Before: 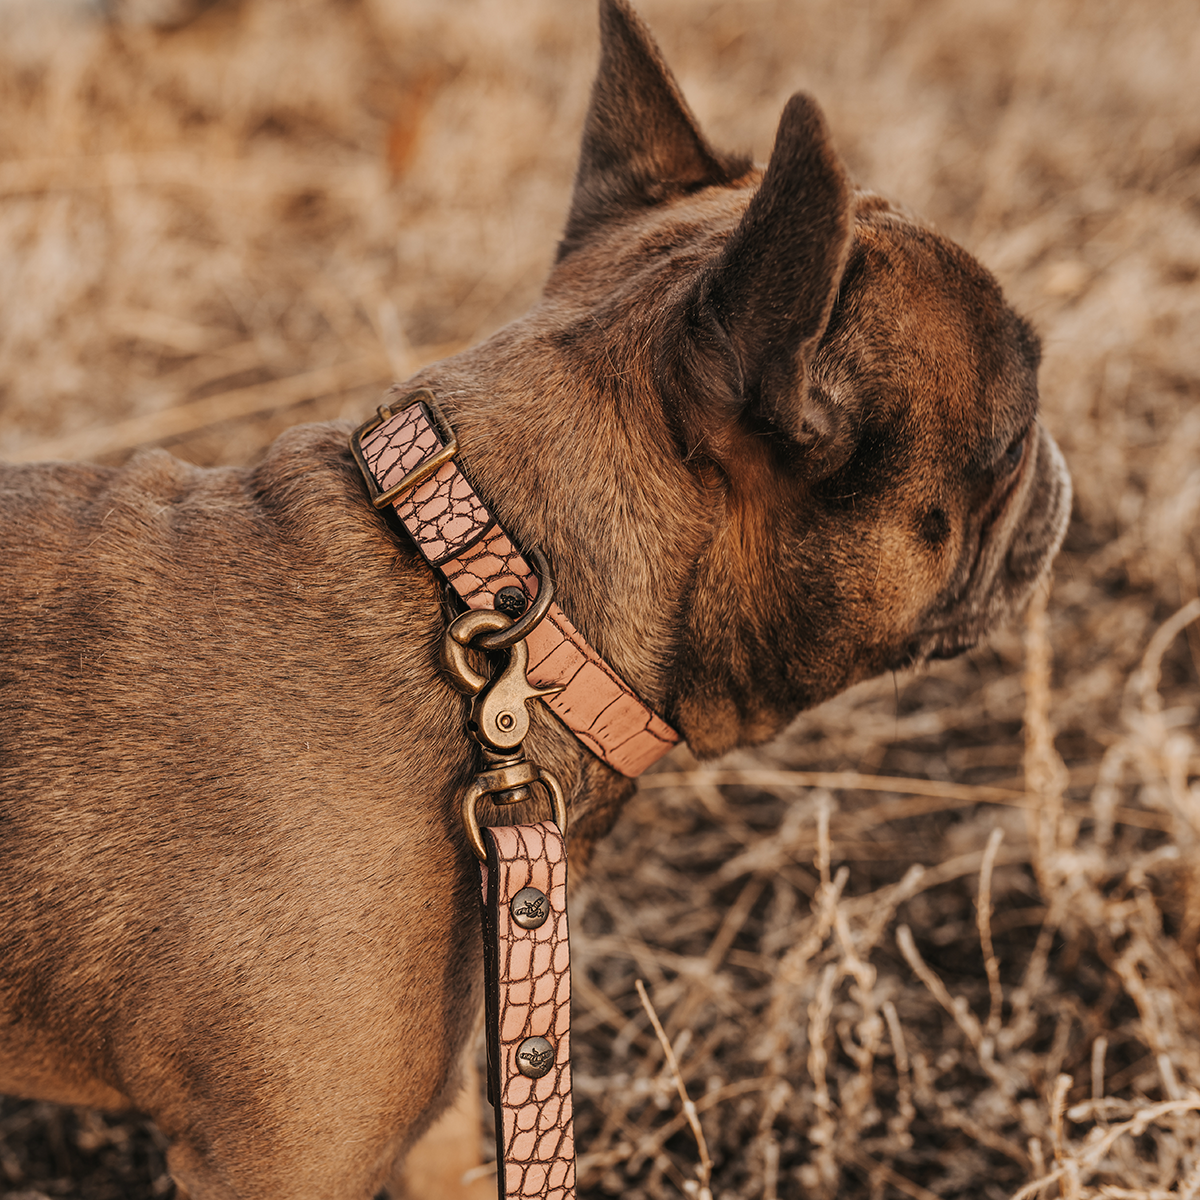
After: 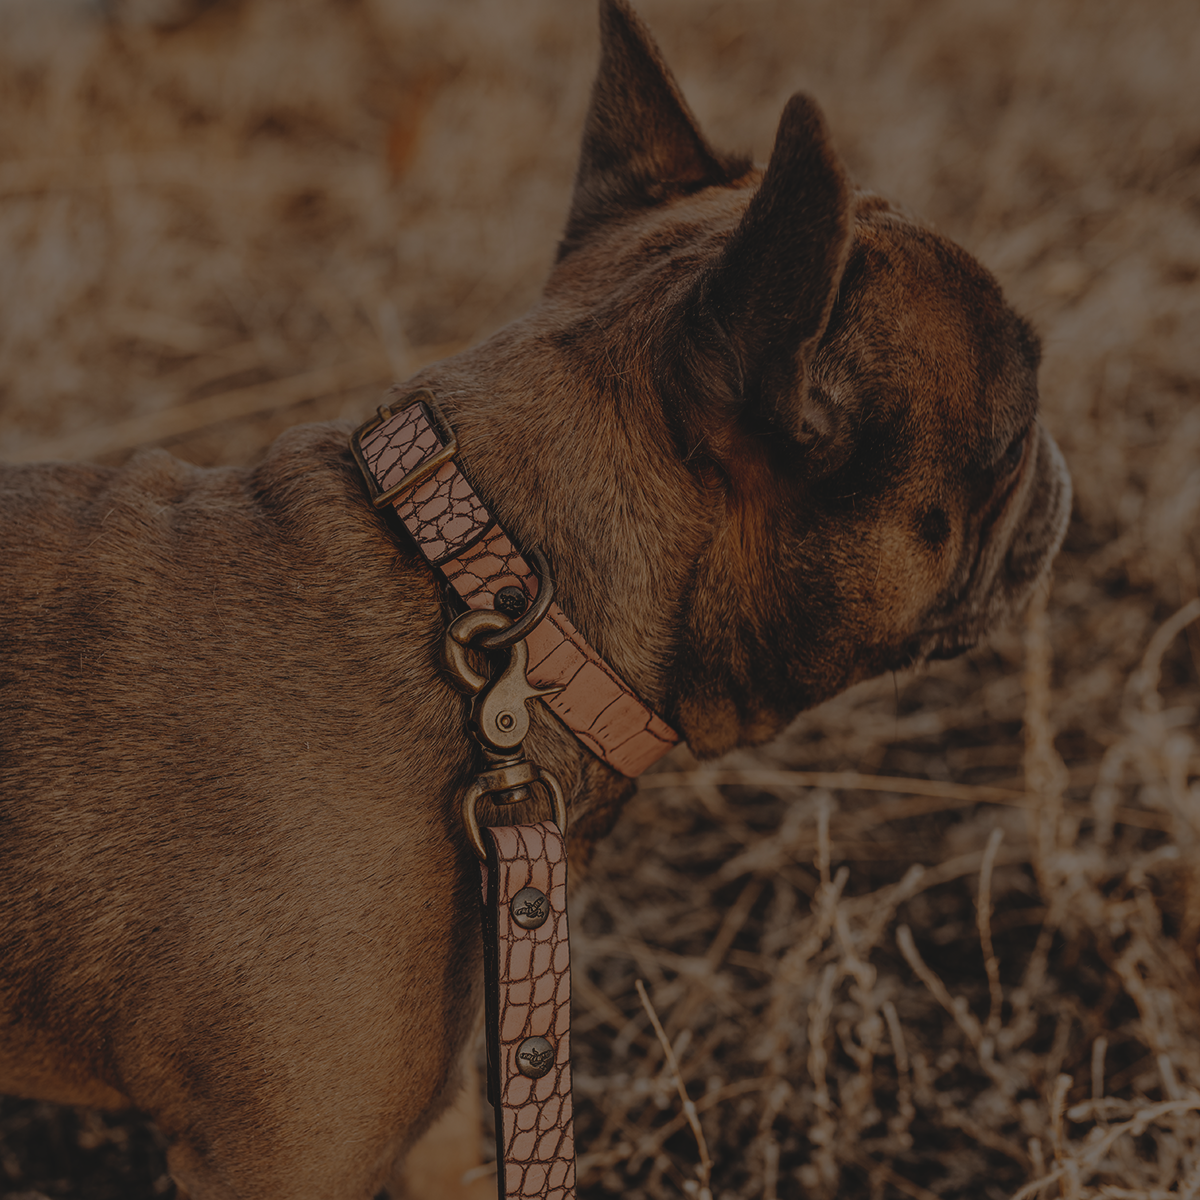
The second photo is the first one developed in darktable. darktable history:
contrast brightness saturation: contrast -0.104, brightness 0.054, saturation 0.084
exposure: exposure -2.346 EV, compensate highlight preservation false
